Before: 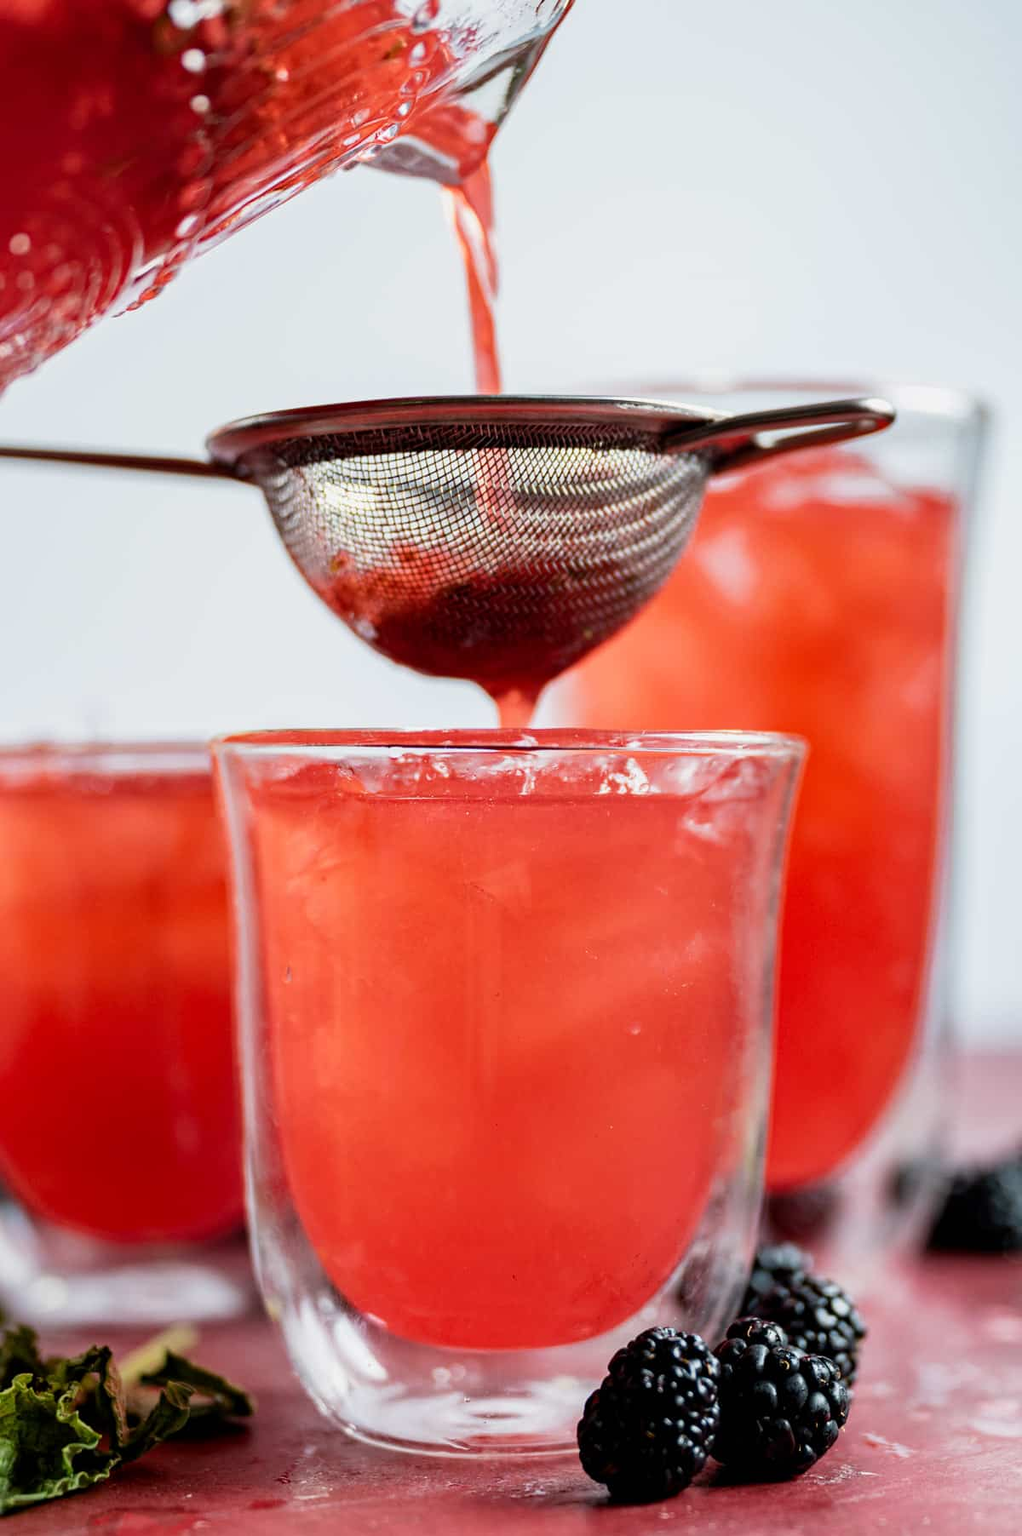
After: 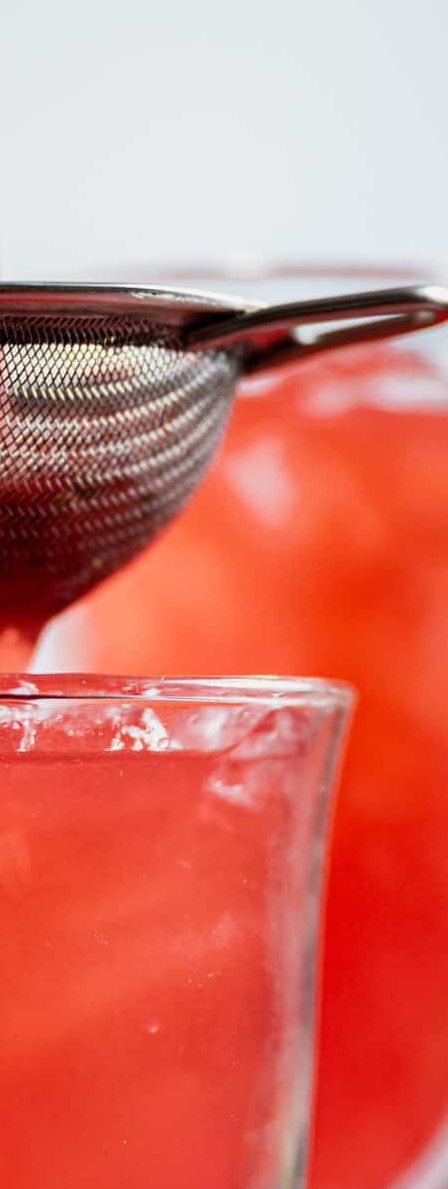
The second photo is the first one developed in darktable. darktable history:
crop and rotate: left 49.483%, top 10.121%, right 13.124%, bottom 23.929%
